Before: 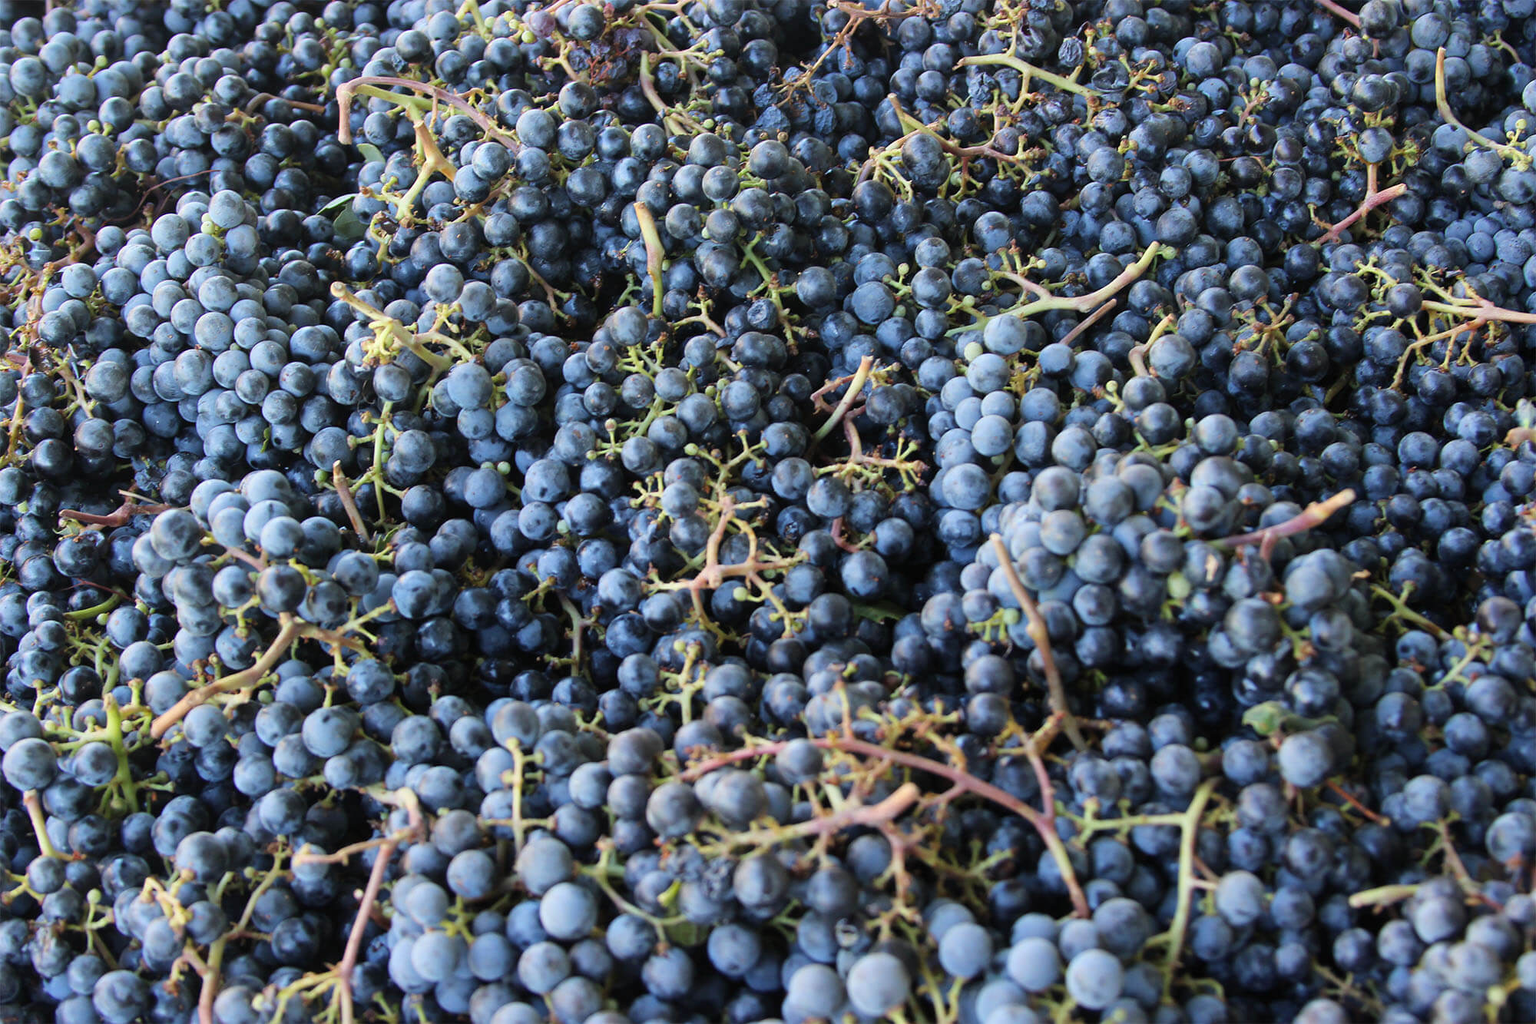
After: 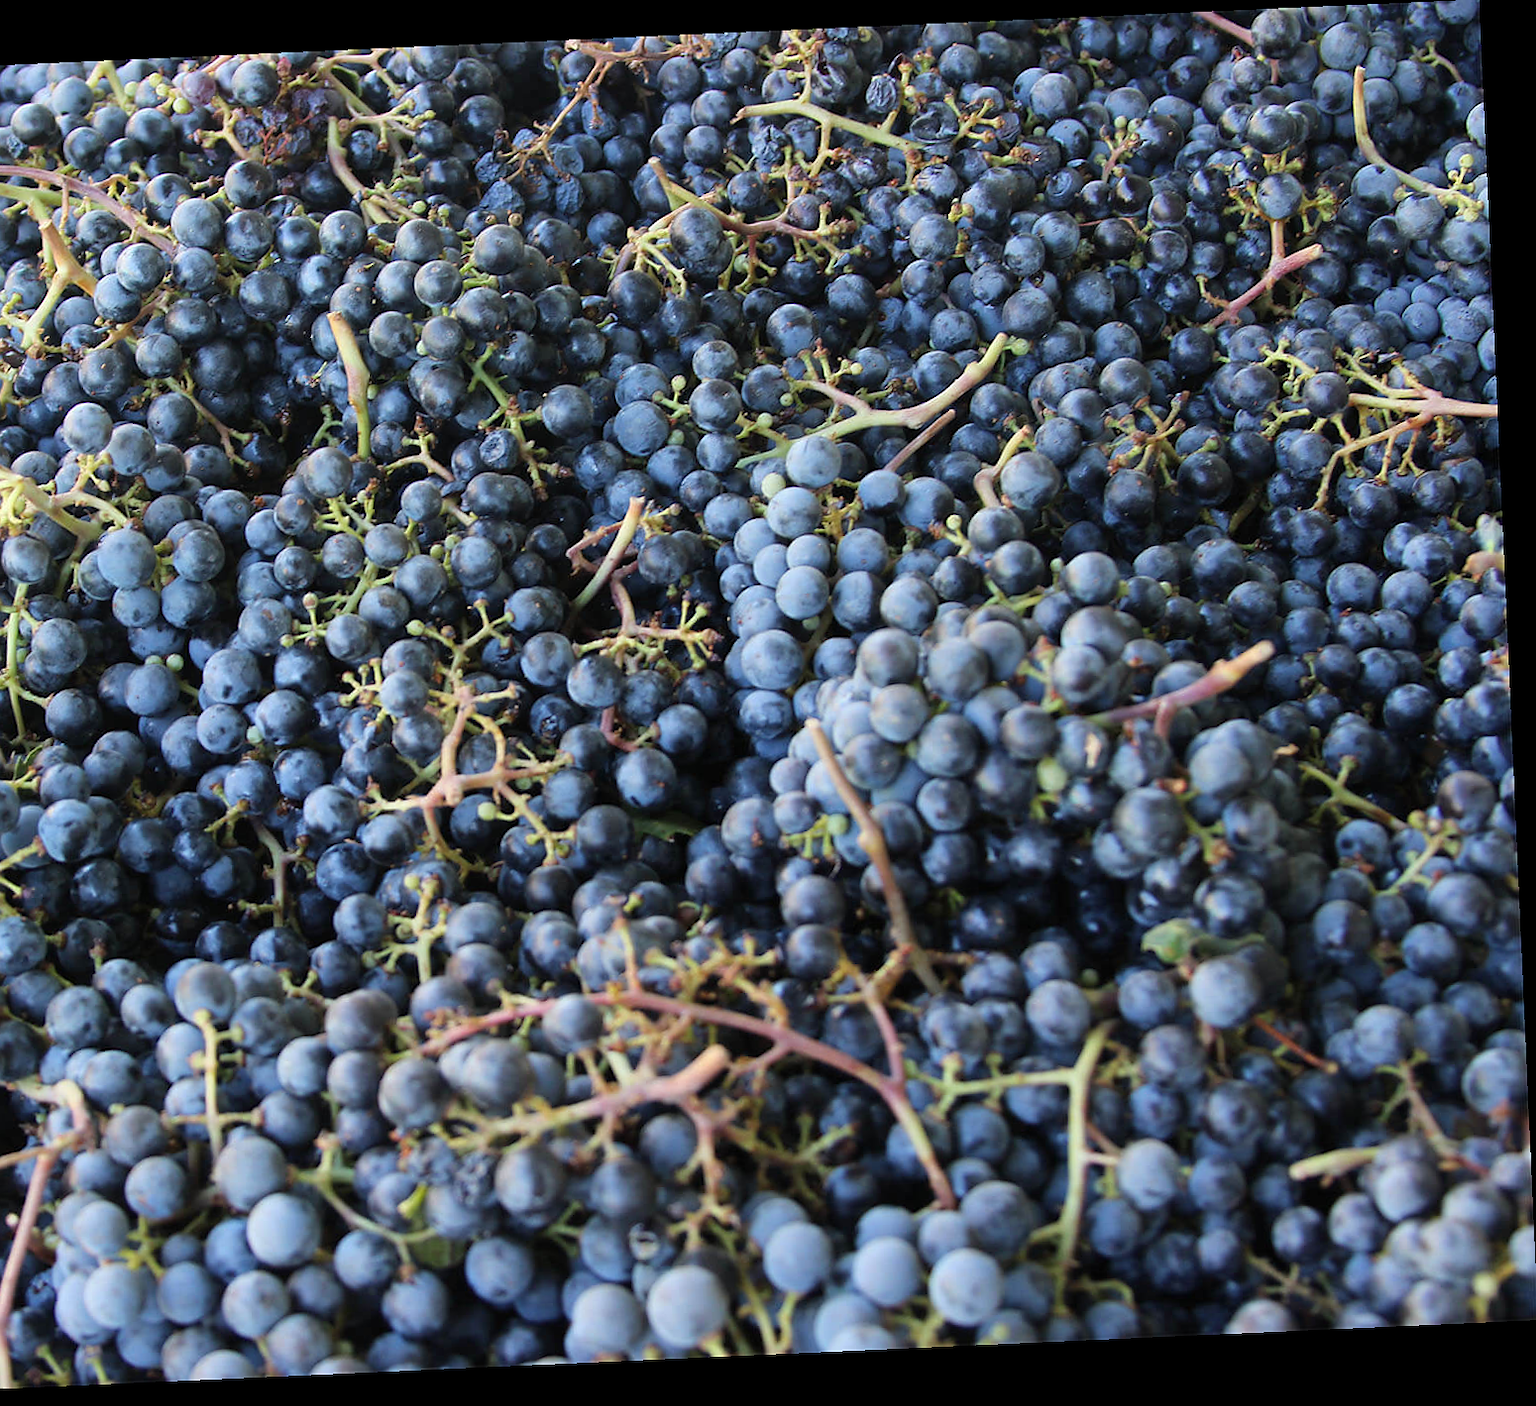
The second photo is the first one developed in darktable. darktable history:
sharpen: radius 1, threshold 1
rotate and perspective: rotation -2.56°, automatic cropping off
crop and rotate: left 24.6%
